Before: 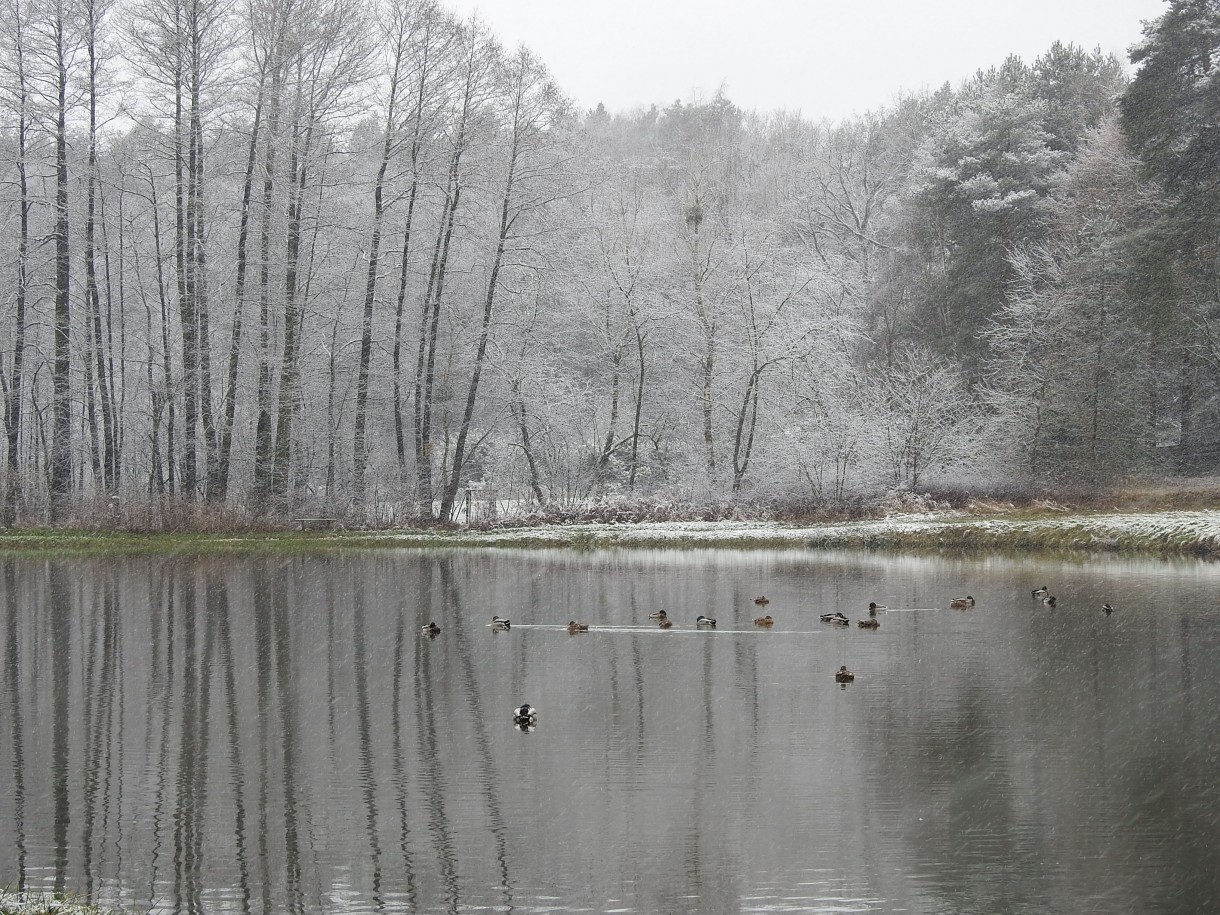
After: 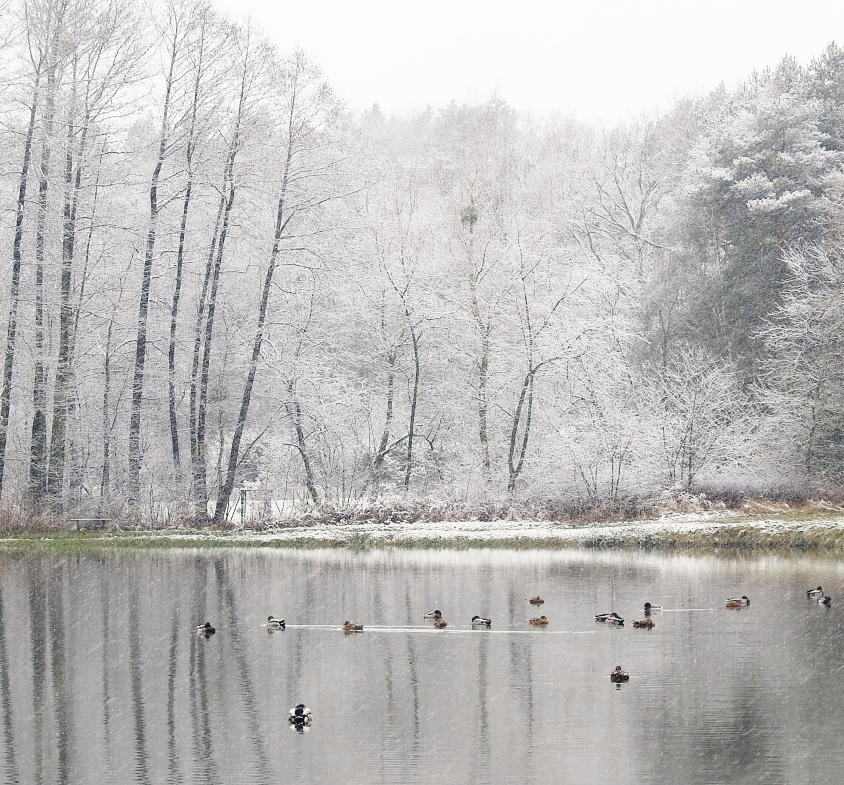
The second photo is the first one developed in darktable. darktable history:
crop: left 18.478%, right 12.276%, bottom 14.132%
color balance rgb: highlights gain › chroma 1.351%, highlights gain › hue 55.31°, global offset › chroma 0.103%, global offset › hue 253.43°, linear chroma grading › global chroma 15.347%, perceptual saturation grading › global saturation 0.436%
color zones: curves: ch0 [(0, 0.5) (0.125, 0.4) (0.25, 0.5) (0.375, 0.4) (0.5, 0.4) (0.625, 0.35) (0.75, 0.35) (0.875, 0.5)]; ch1 [(0, 0.35) (0.125, 0.45) (0.25, 0.35) (0.375, 0.35) (0.5, 0.35) (0.625, 0.35) (0.75, 0.45) (0.875, 0.35)]; ch2 [(0, 0.6) (0.125, 0.5) (0.25, 0.5) (0.375, 0.6) (0.5, 0.6) (0.625, 0.5) (0.75, 0.5) (0.875, 0.5)]
base curve: curves: ch0 [(0, 0) (0.028, 0.03) (0.121, 0.232) (0.46, 0.748) (0.859, 0.968) (1, 1)], preserve colors none
